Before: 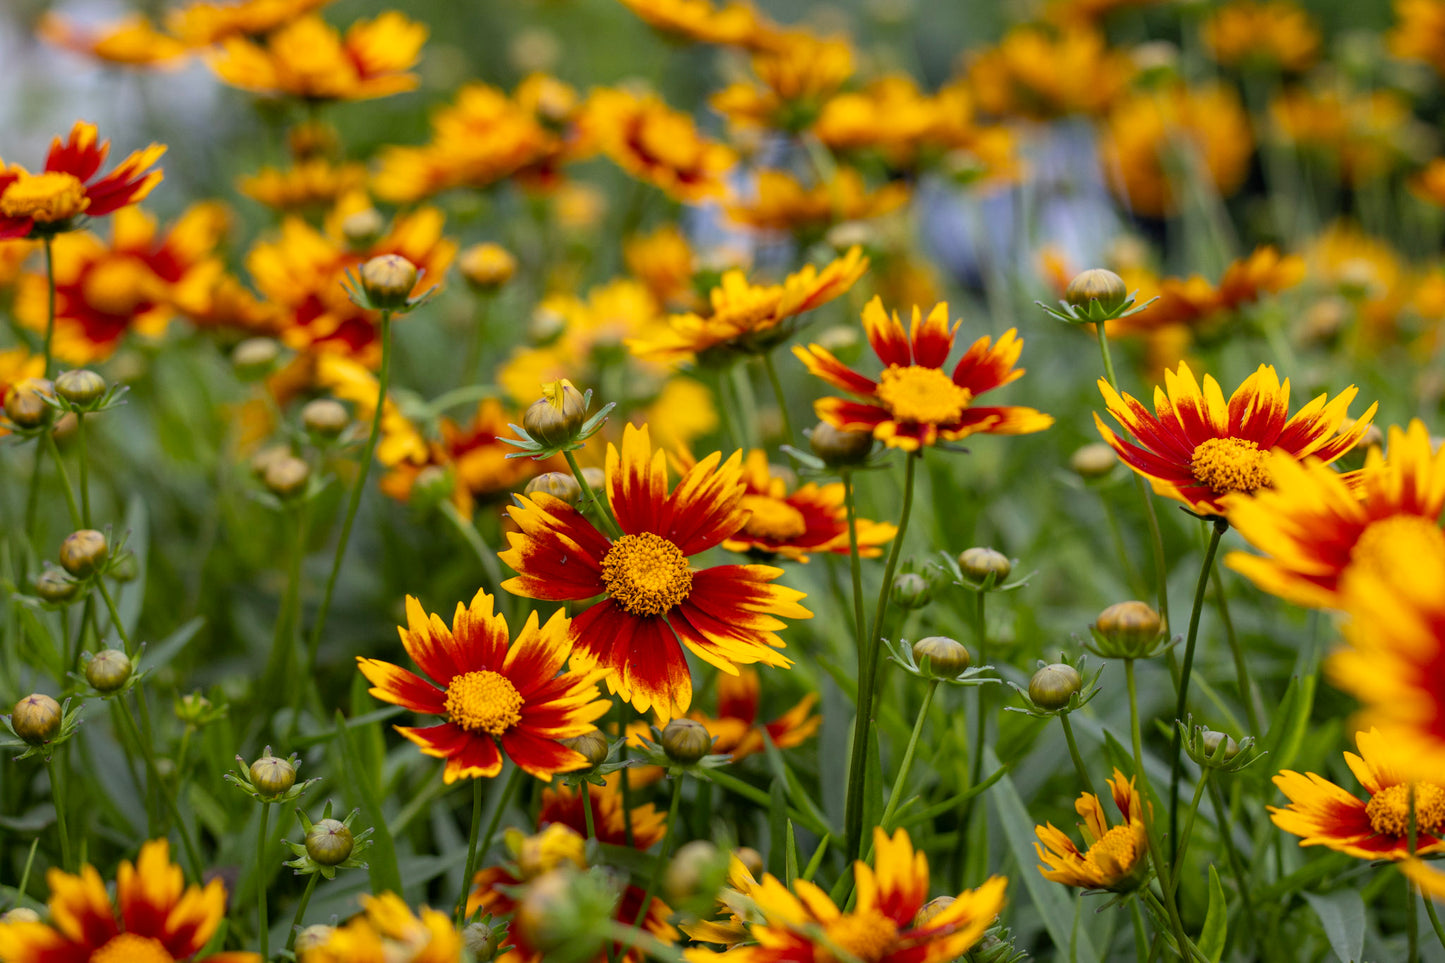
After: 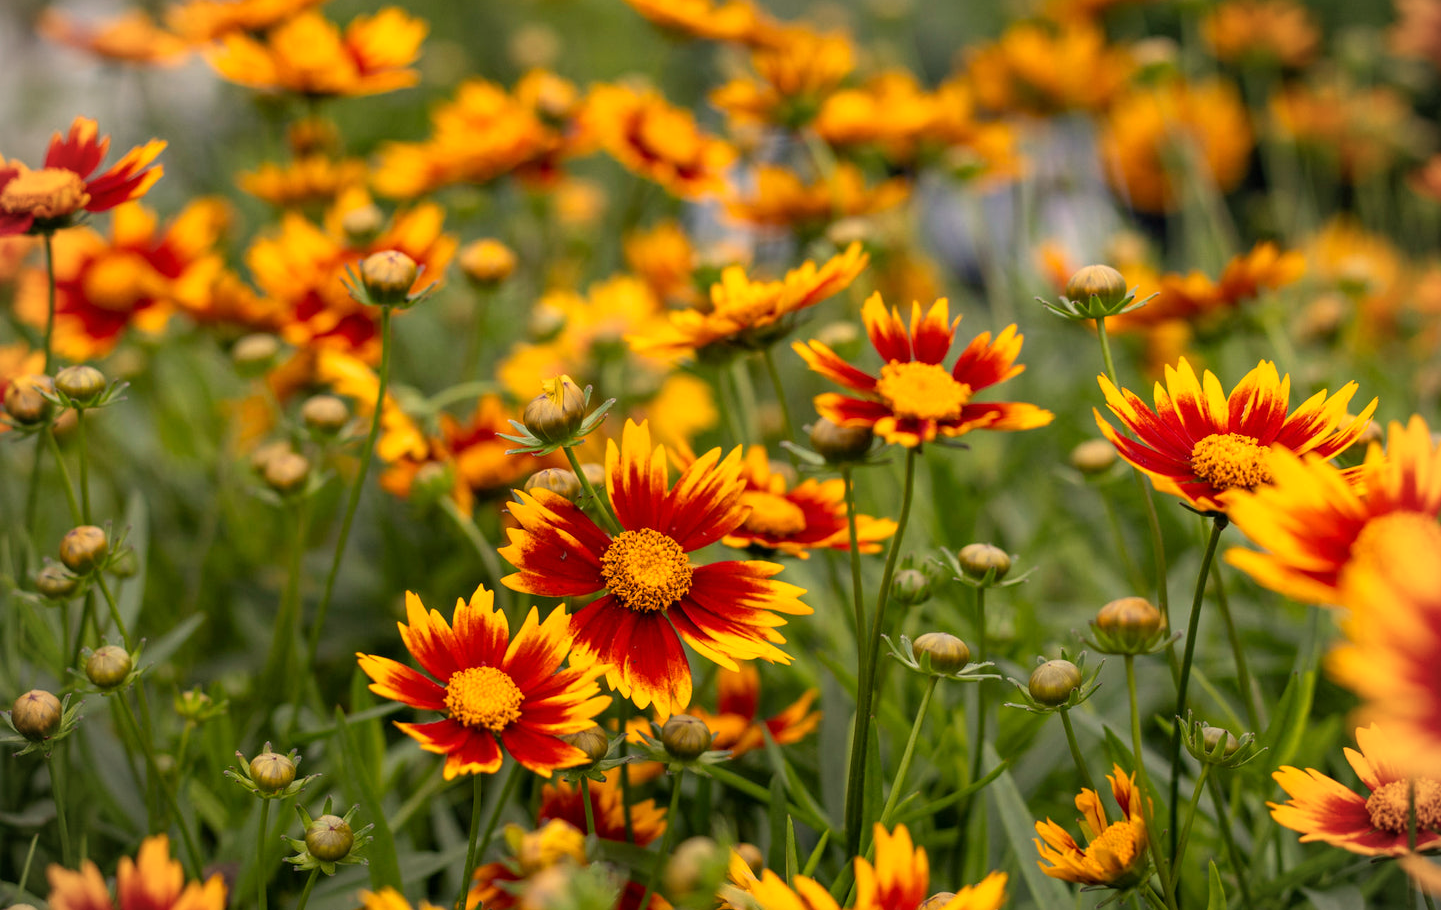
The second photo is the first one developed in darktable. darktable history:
crop: top 0.448%, right 0.264%, bottom 5.045%
vignetting: fall-off start 91.19%
white balance: red 1.123, blue 0.83
